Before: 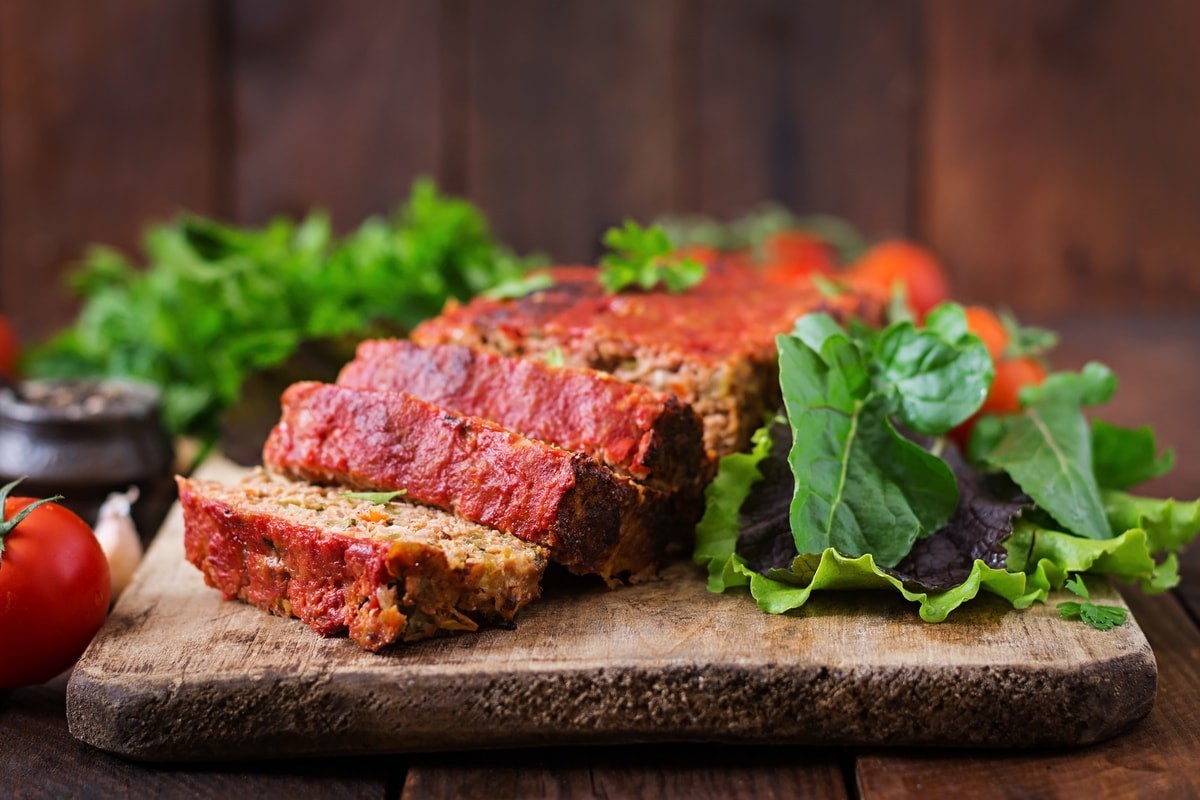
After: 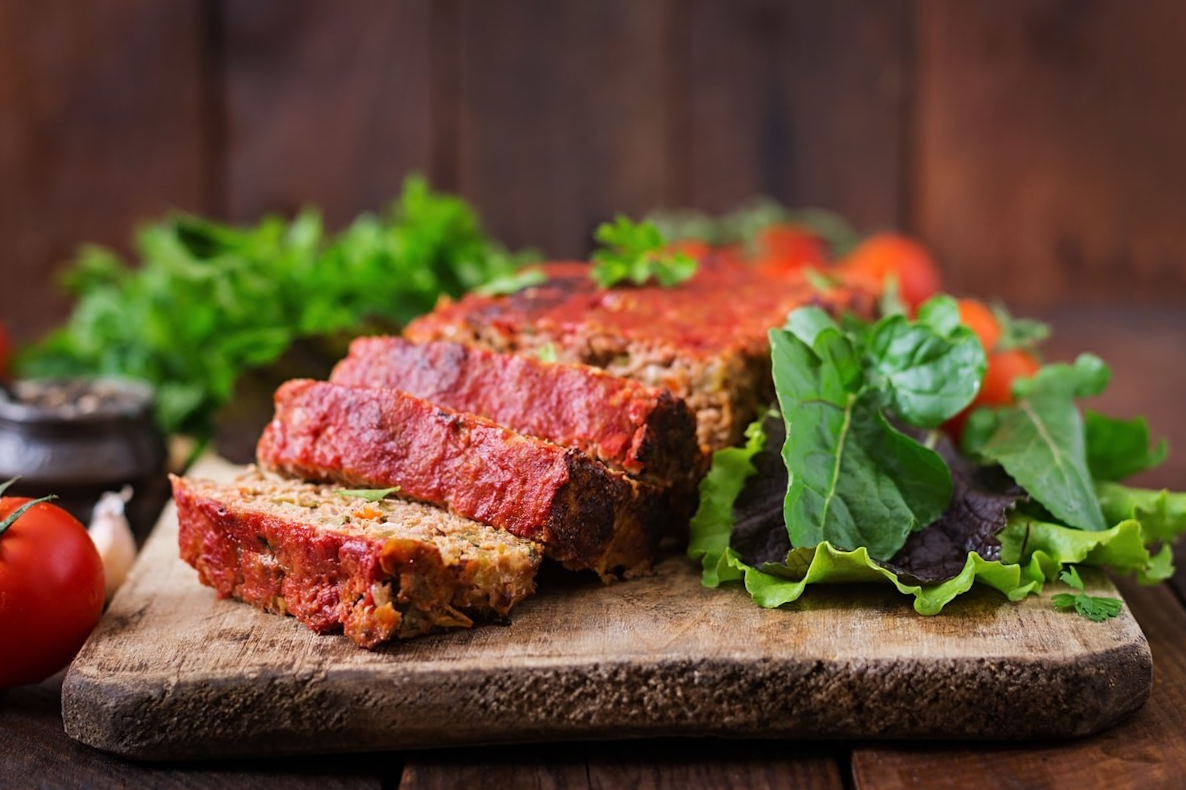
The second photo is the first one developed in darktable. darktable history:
bloom: size 13.65%, threshold 98.39%, strength 4.82%
rotate and perspective: rotation -0.45°, automatic cropping original format, crop left 0.008, crop right 0.992, crop top 0.012, crop bottom 0.988
